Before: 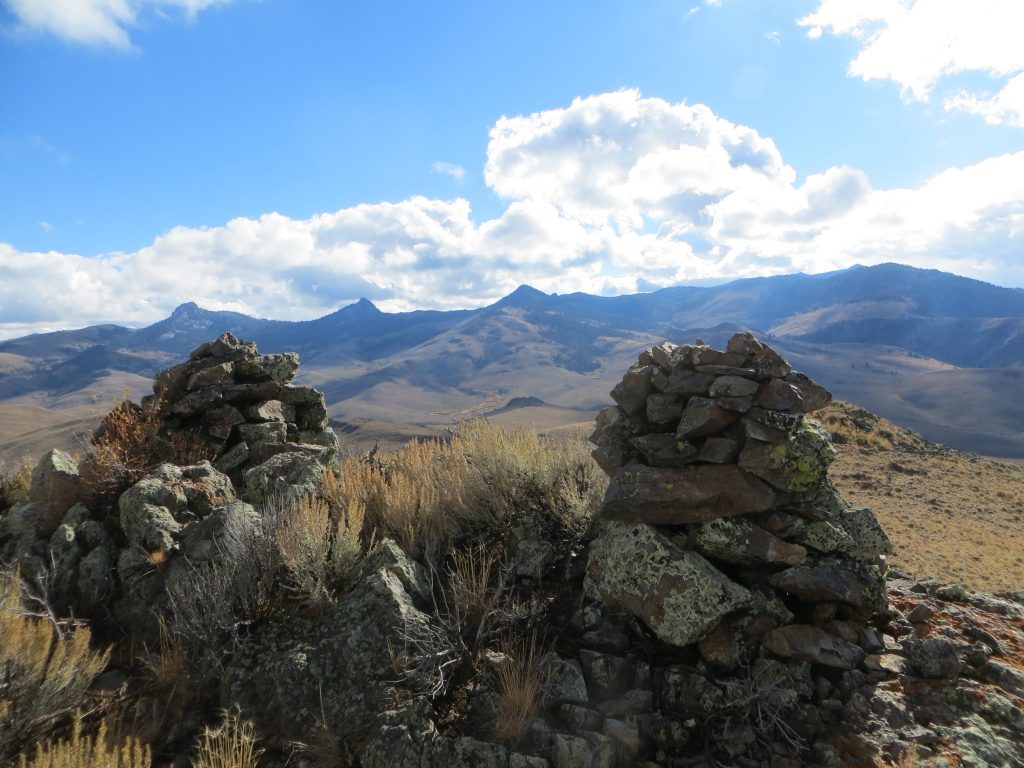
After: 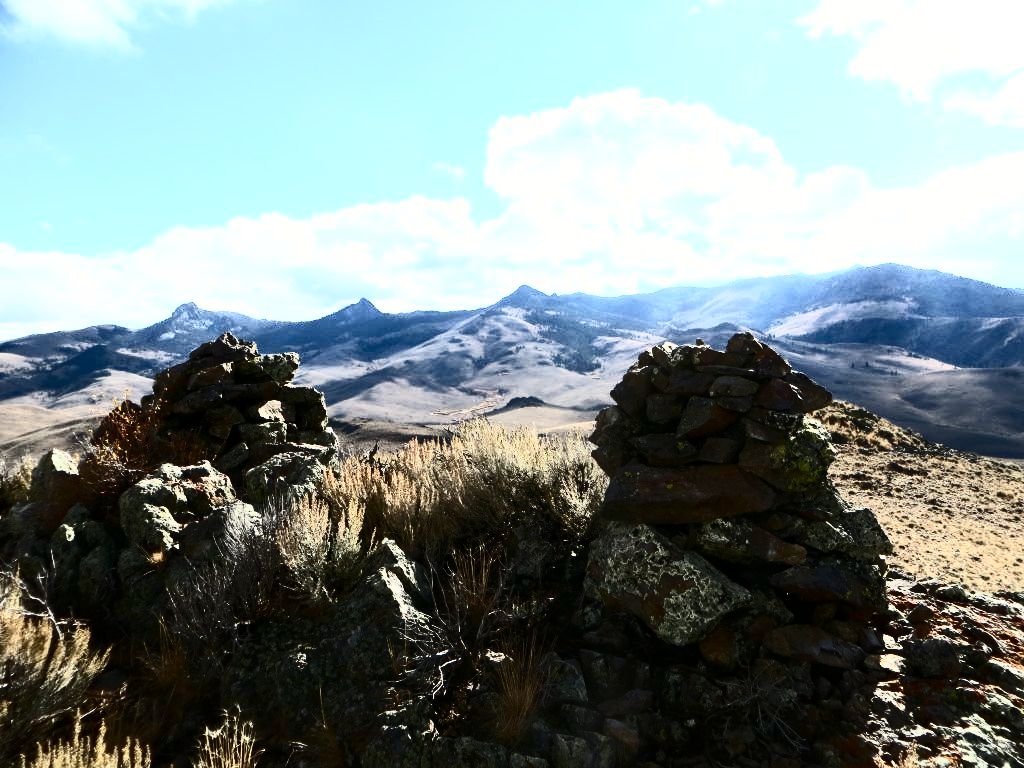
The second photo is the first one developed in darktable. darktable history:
contrast equalizer: octaves 7, y [[0.6 ×6], [0.55 ×6], [0 ×6], [0 ×6], [0 ×6]], mix 0.35
contrast brightness saturation: contrast 0.93, brightness 0.2
